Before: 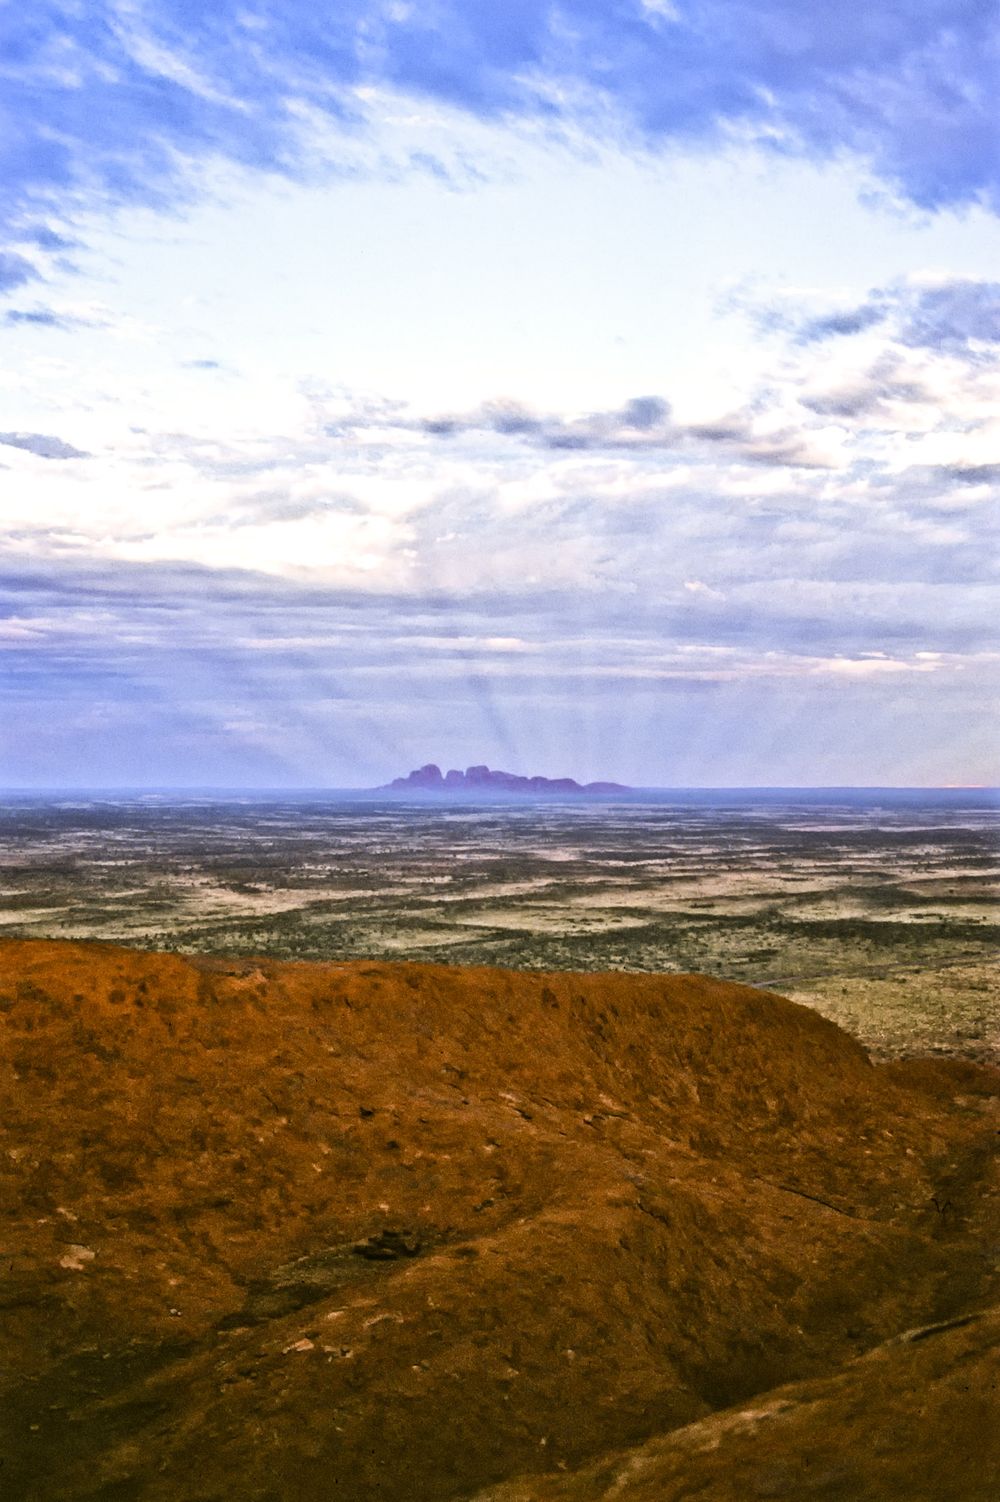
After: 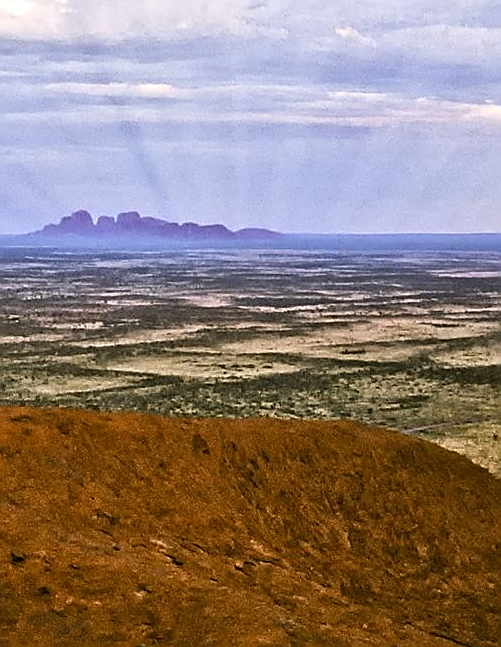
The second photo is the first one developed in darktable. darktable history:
crop: left 34.996%, top 36.923%, right 14.901%, bottom 19.985%
sharpen: radius 1.404, amount 1.267, threshold 0.626
